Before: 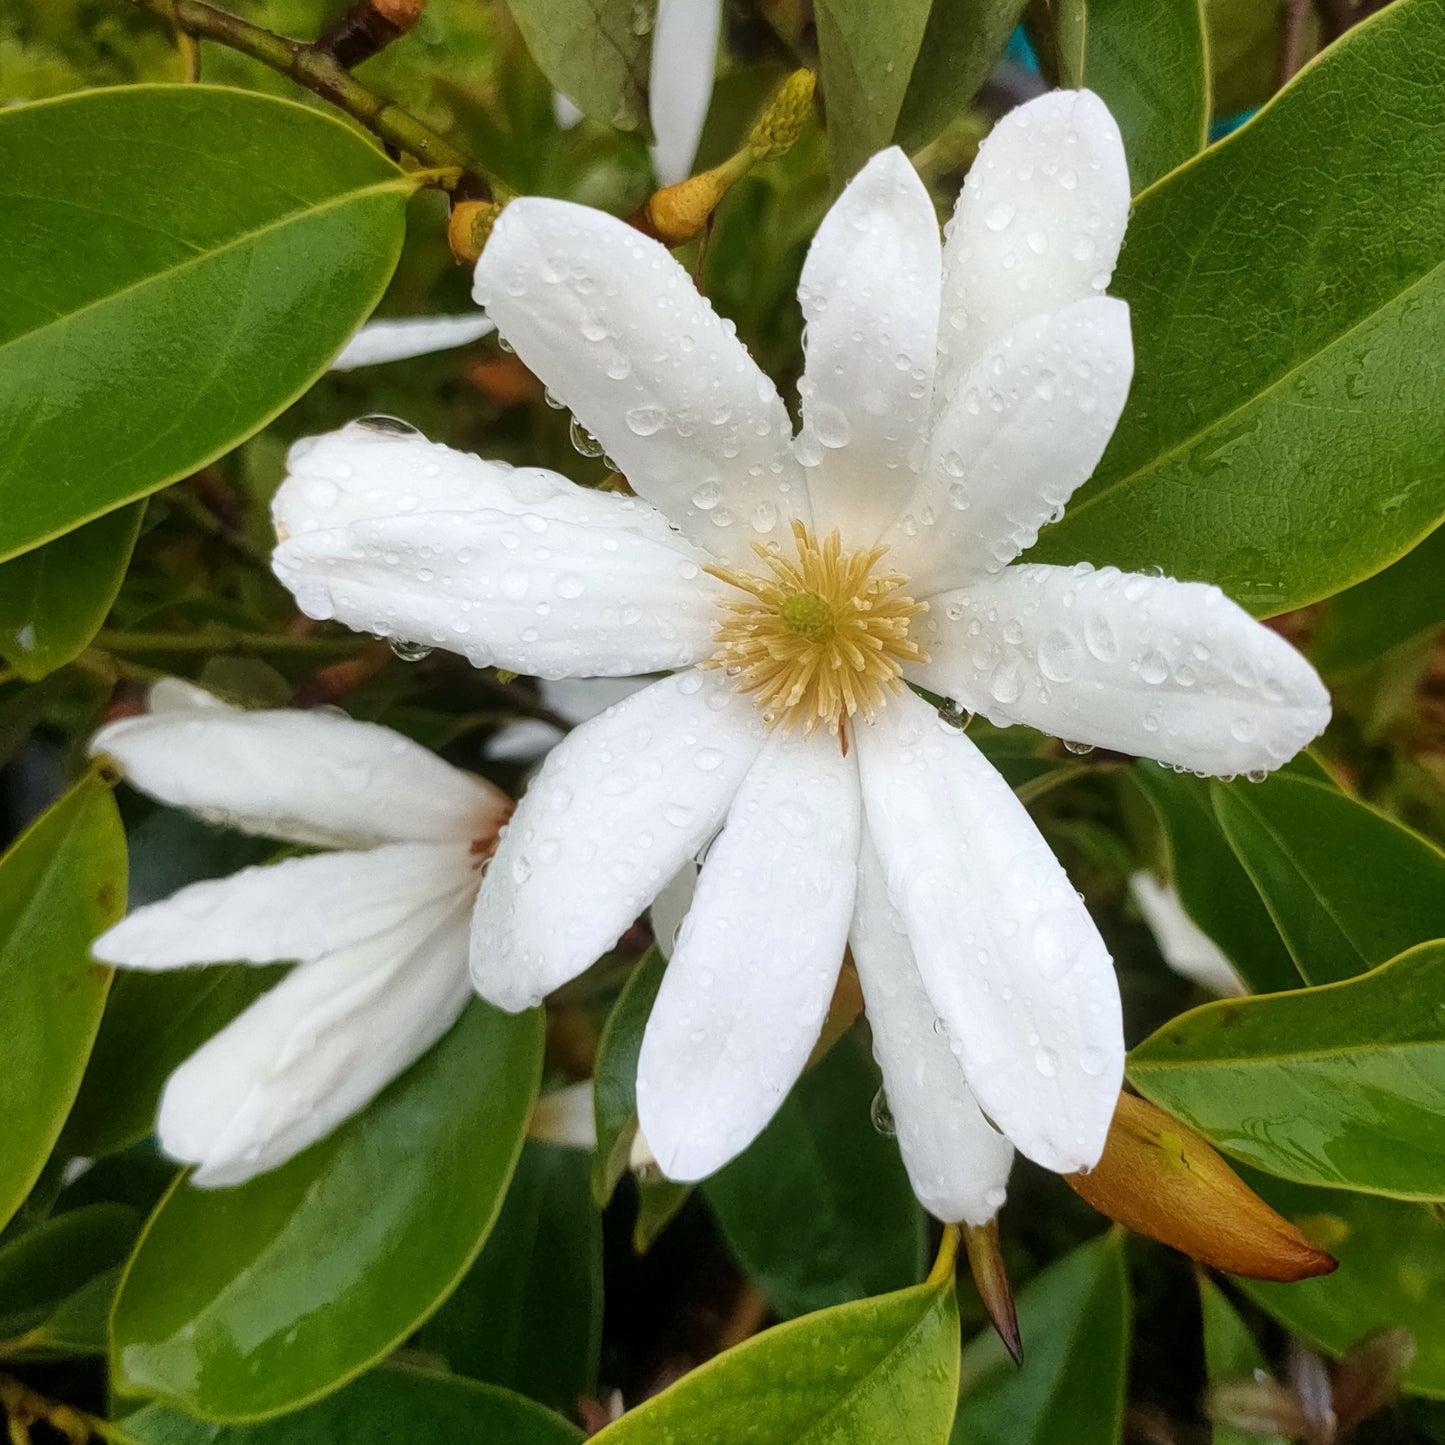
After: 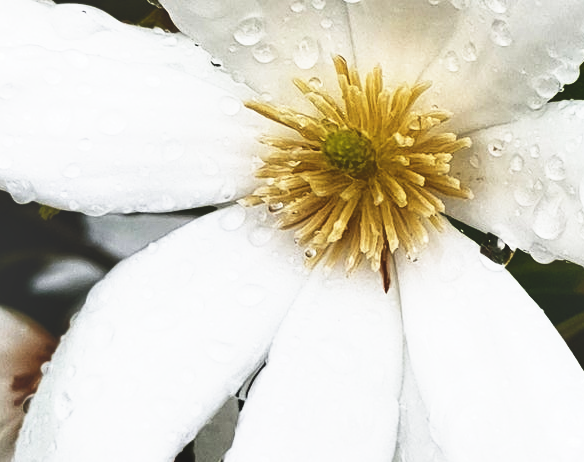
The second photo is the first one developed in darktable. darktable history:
shadows and highlights: highlights color adjustment 0%, low approximation 0.01, soften with gaussian
crop: left 31.751%, top 32.172%, right 27.8%, bottom 35.83%
base curve: curves: ch0 [(0, 0.036) (0.007, 0.037) (0.604, 0.887) (1, 1)], preserve colors none
